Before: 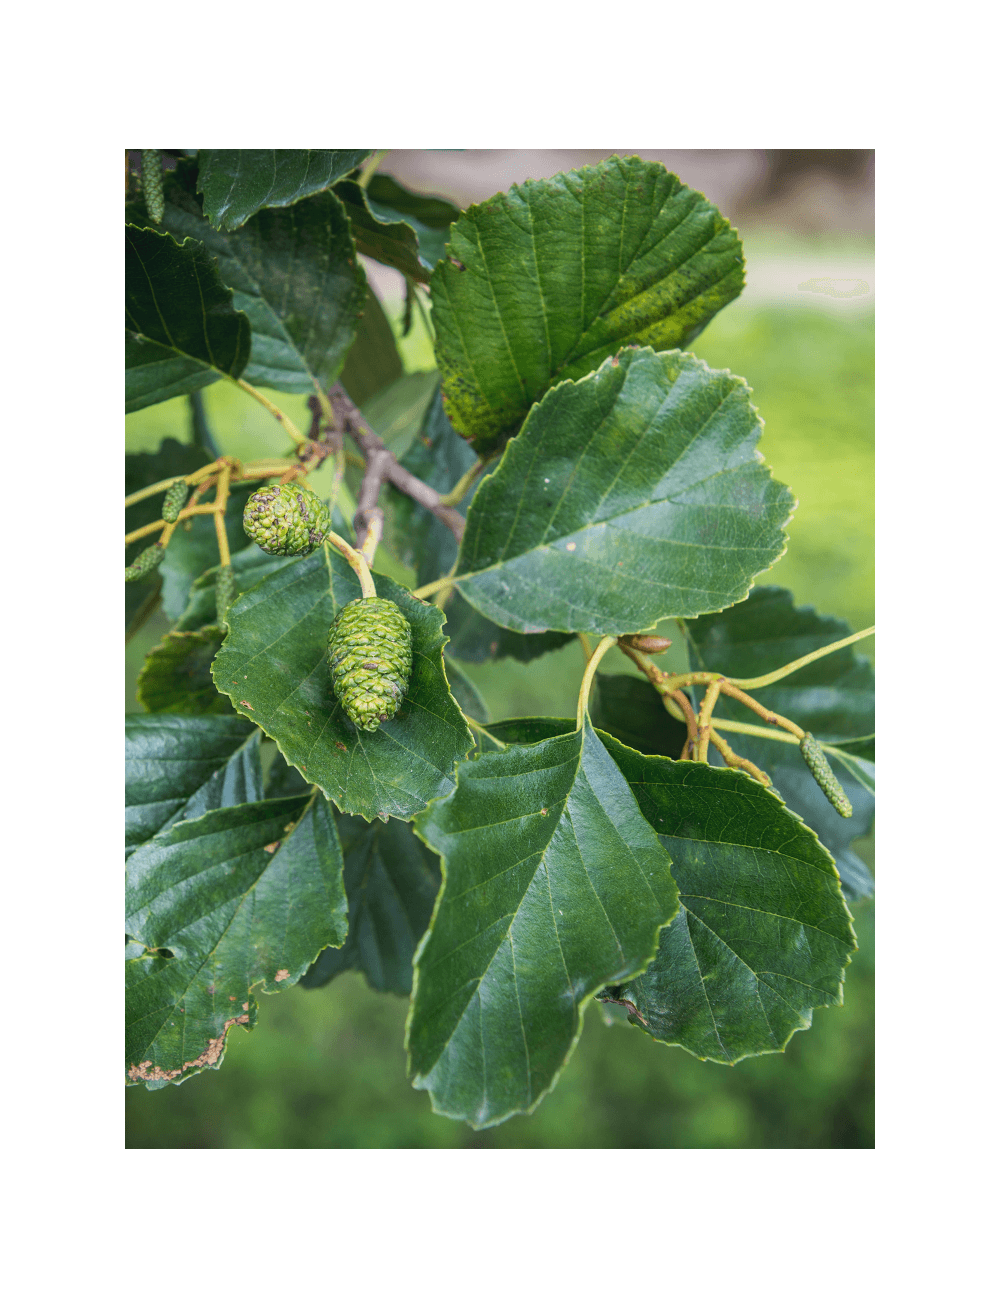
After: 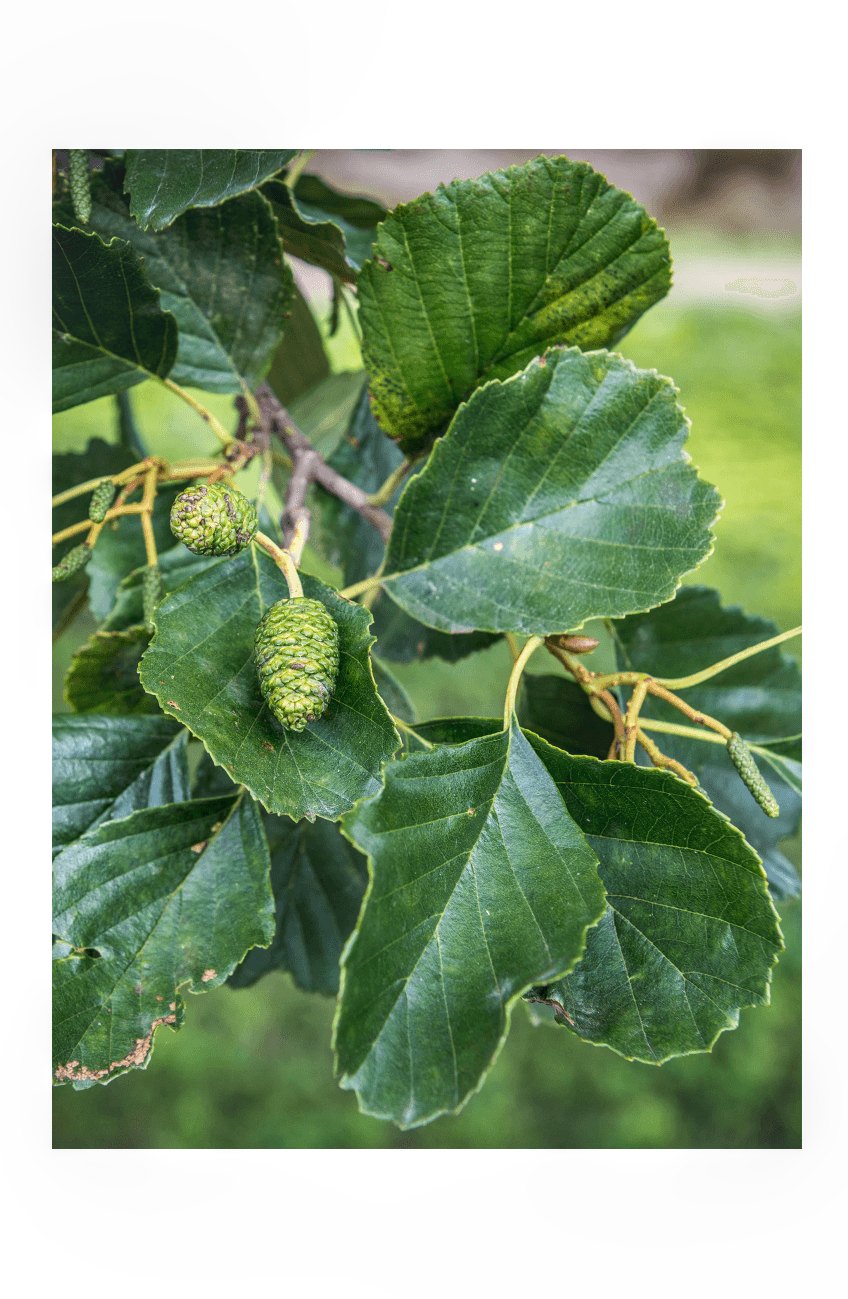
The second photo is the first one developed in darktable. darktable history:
crop: left 7.373%, right 7.826%
local contrast: detail 130%
